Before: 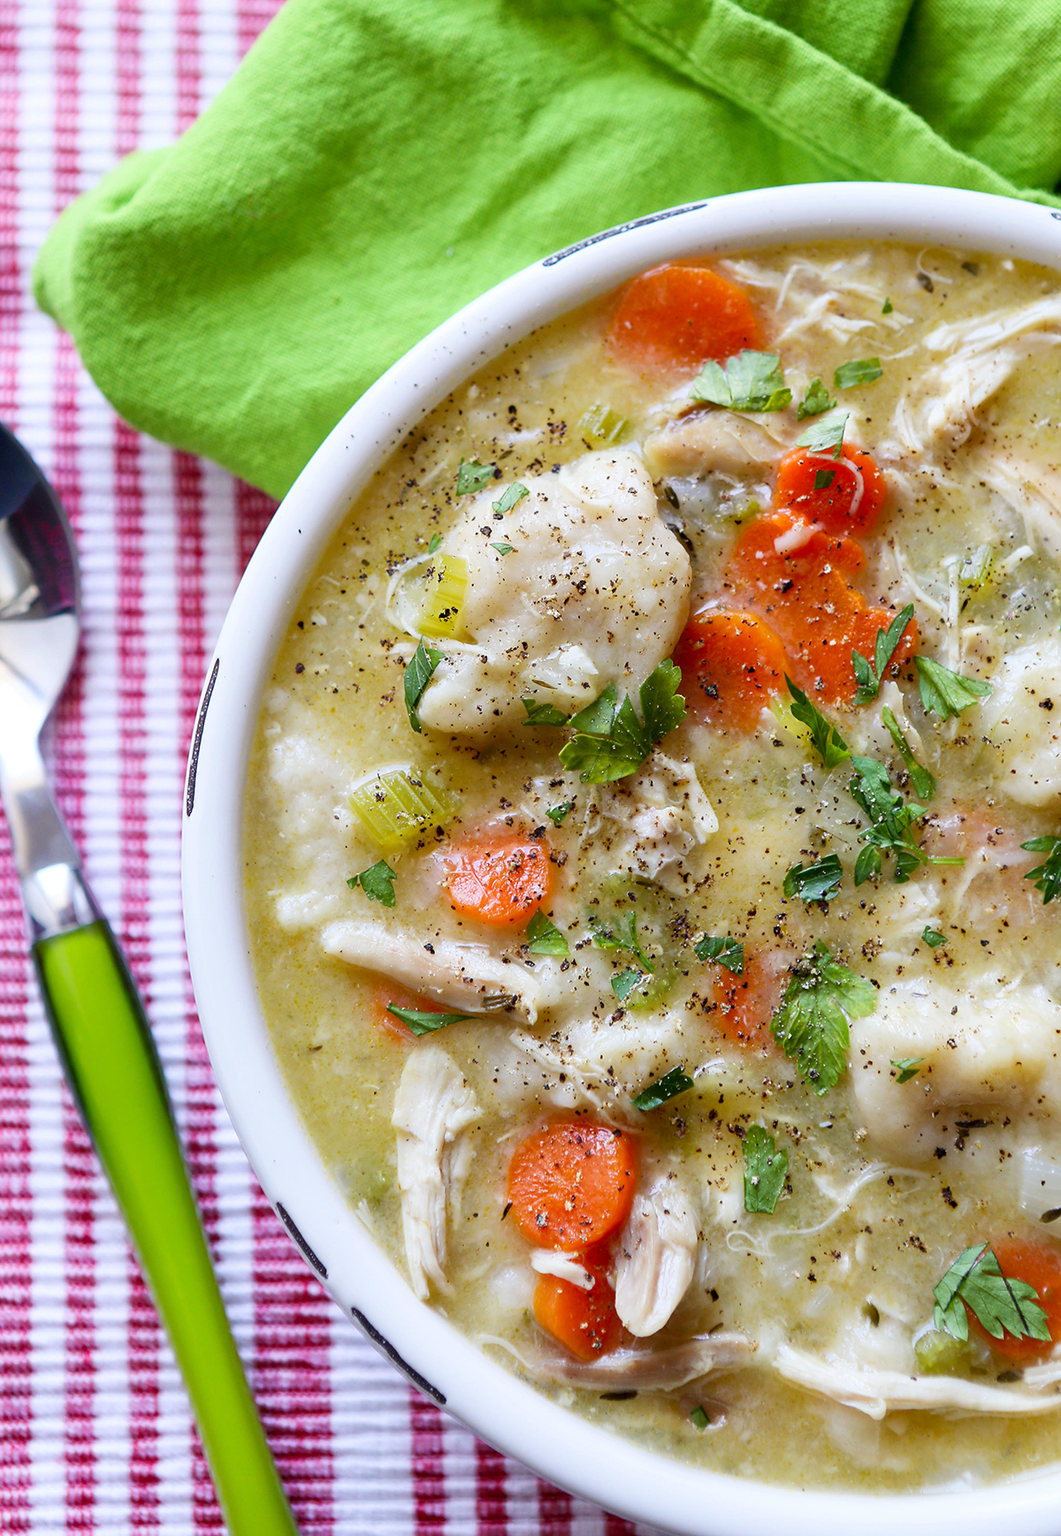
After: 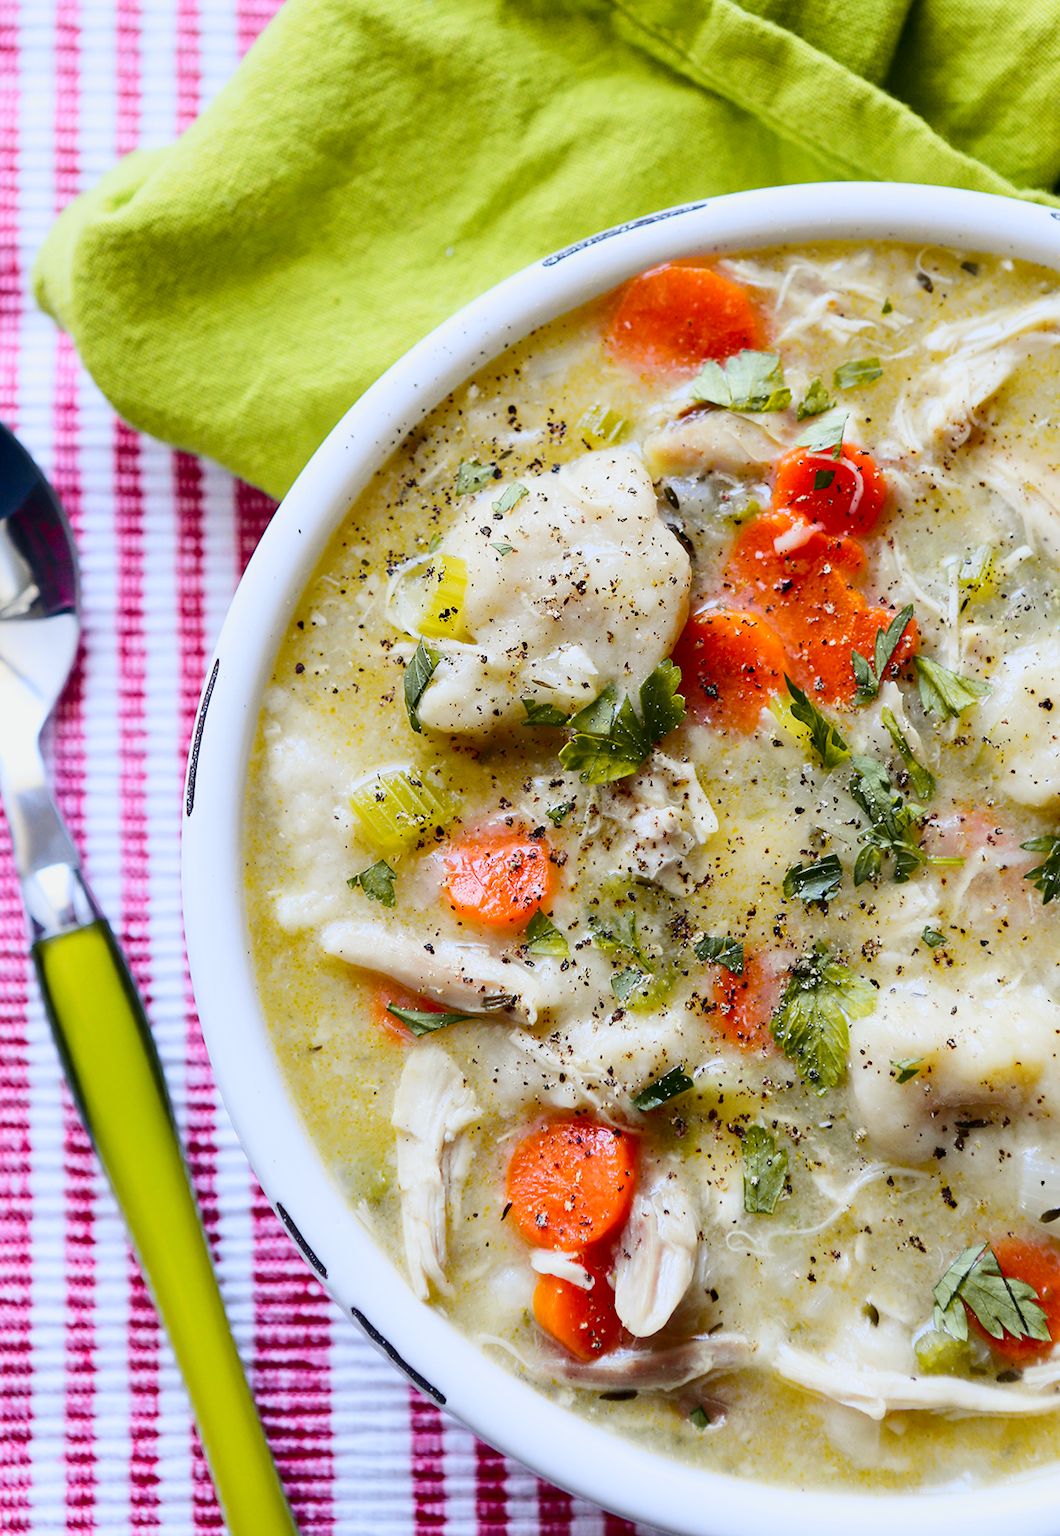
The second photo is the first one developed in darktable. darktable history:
tone curve: curves: ch0 [(0, 0) (0.23, 0.205) (0.486, 0.52) (0.822, 0.825) (0.994, 0.955)]; ch1 [(0, 0) (0.226, 0.261) (0.379, 0.442) (0.469, 0.472) (0.495, 0.495) (0.514, 0.504) (0.561, 0.568) (0.59, 0.612) (1, 1)]; ch2 [(0, 0) (0.269, 0.299) (0.459, 0.441) (0.498, 0.499) (0.523, 0.52) (0.586, 0.569) (0.635, 0.617) (0.659, 0.681) (0.718, 0.764) (1, 1)], color space Lab, independent channels, preserve colors none
contrast brightness saturation: contrast 0.14
